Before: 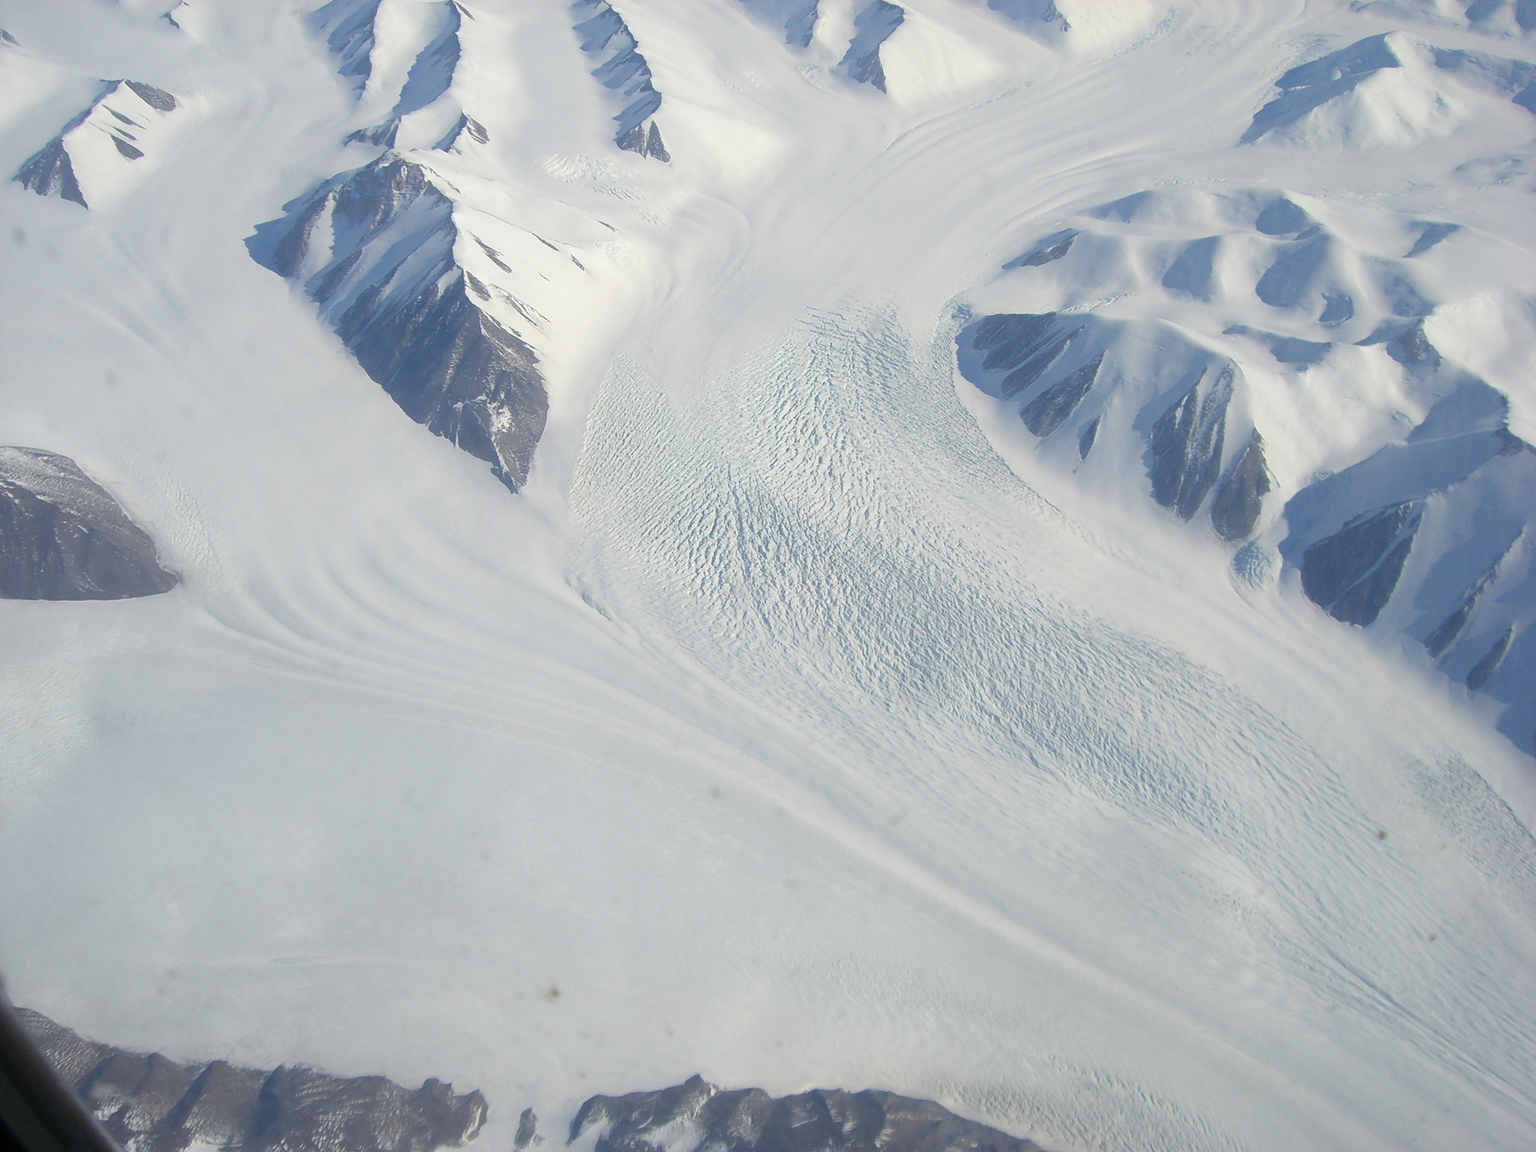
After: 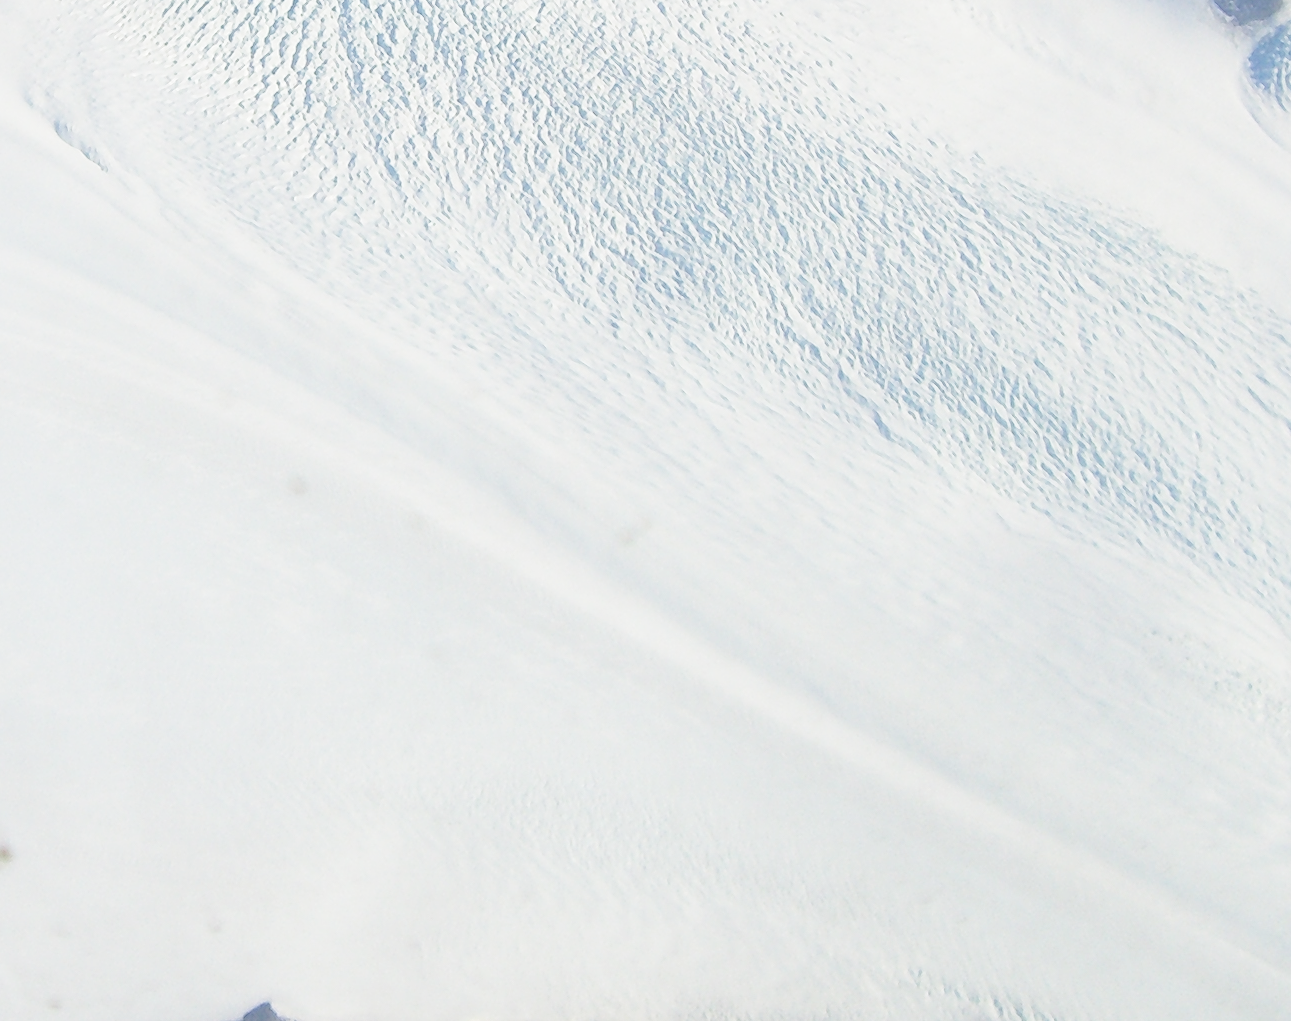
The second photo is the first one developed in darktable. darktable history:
crop: left 35.976%, top 45.819%, right 18.162%, bottom 5.807%
base curve: curves: ch0 [(0, 0) (0.028, 0.03) (0.121, 0.232) (0.46, 0.748) (0.859, 0.968) (1, 1)], preserve colors none
